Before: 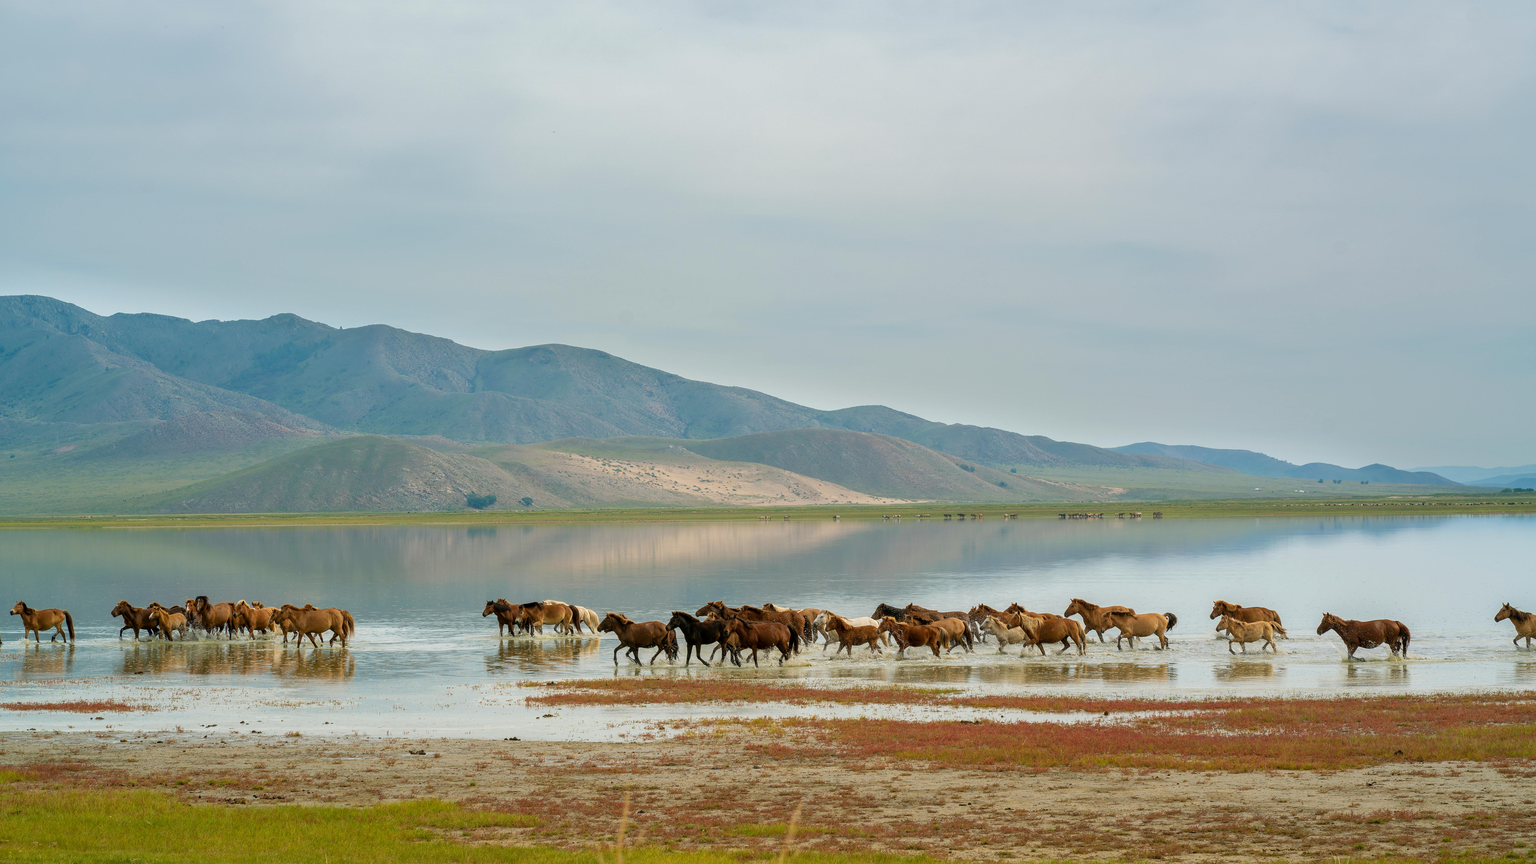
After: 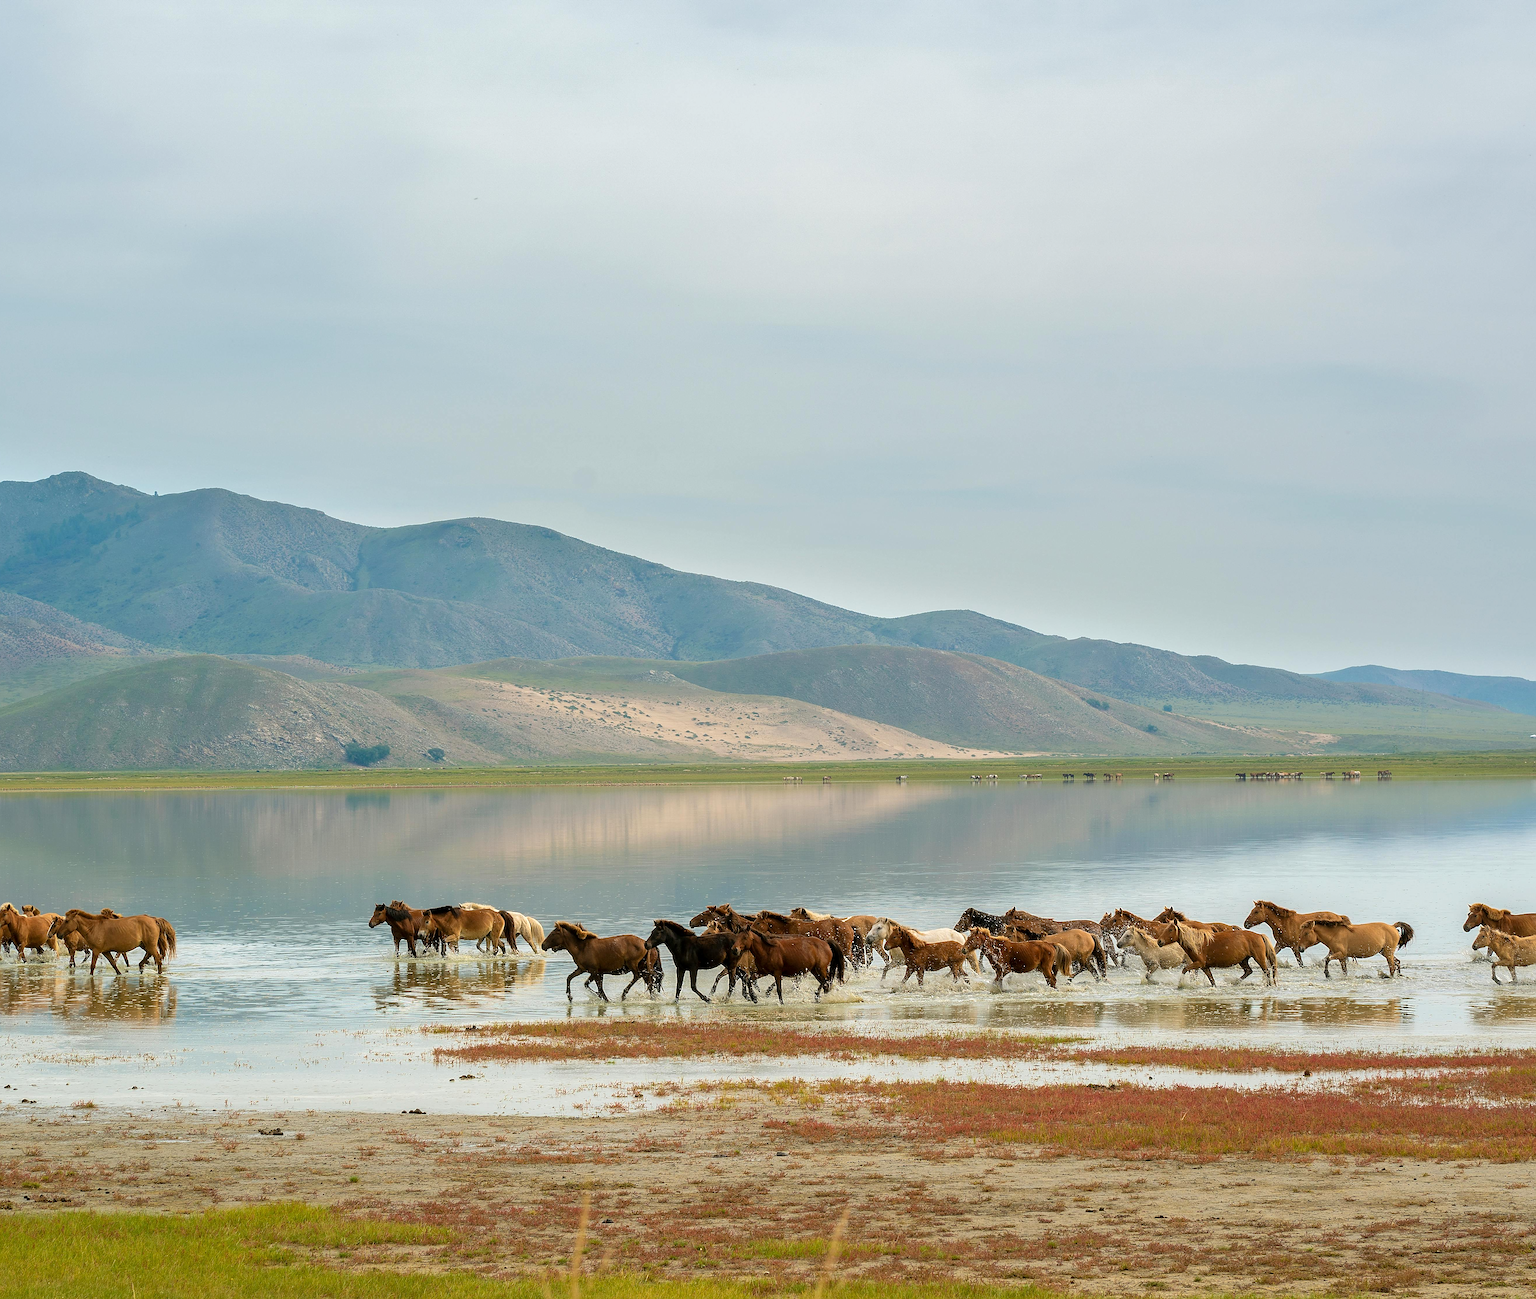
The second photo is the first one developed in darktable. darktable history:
exposure: exposure 0.2 EV, compensate highlight preservation false
sharpen: on, module defaults
crop and rotate: left 15.485%, right 18.033%
